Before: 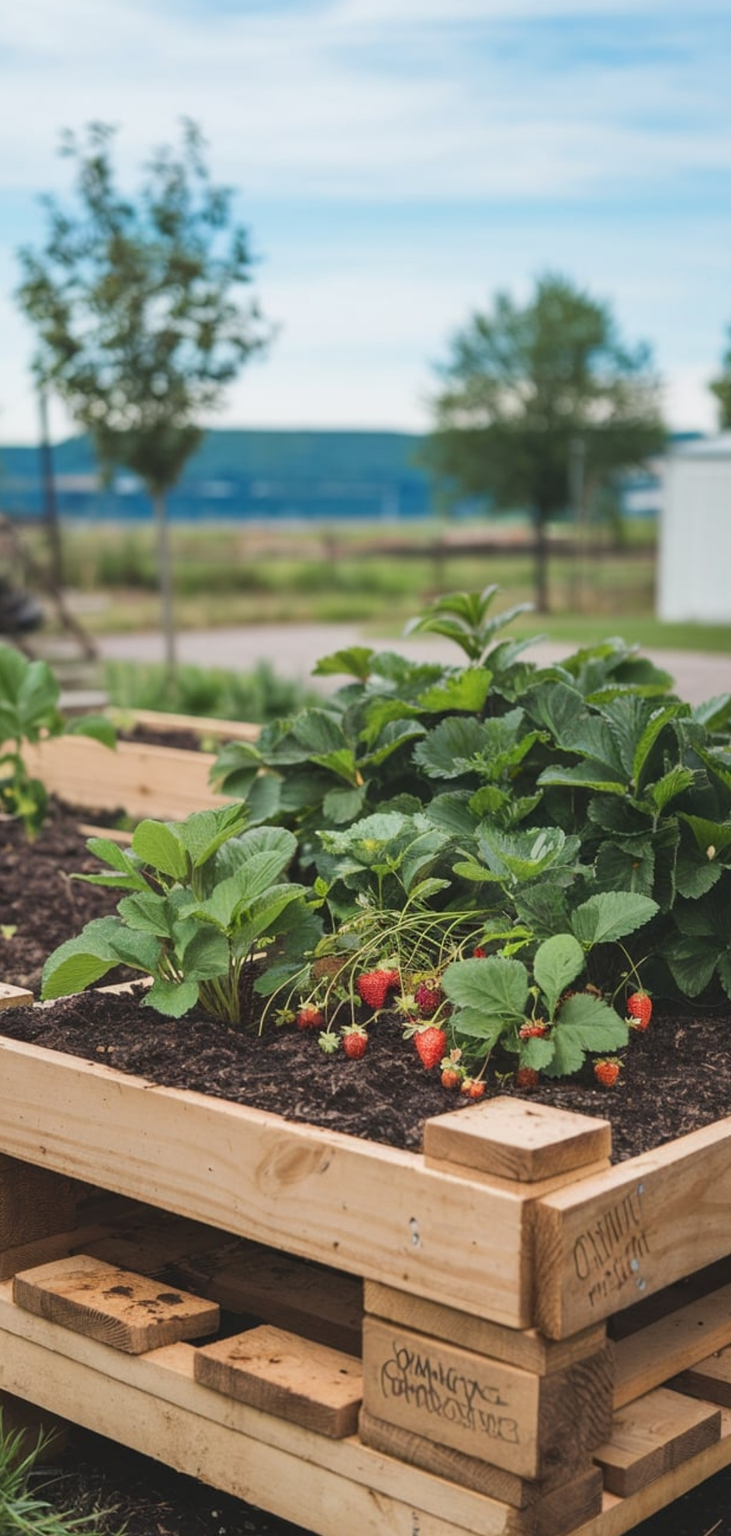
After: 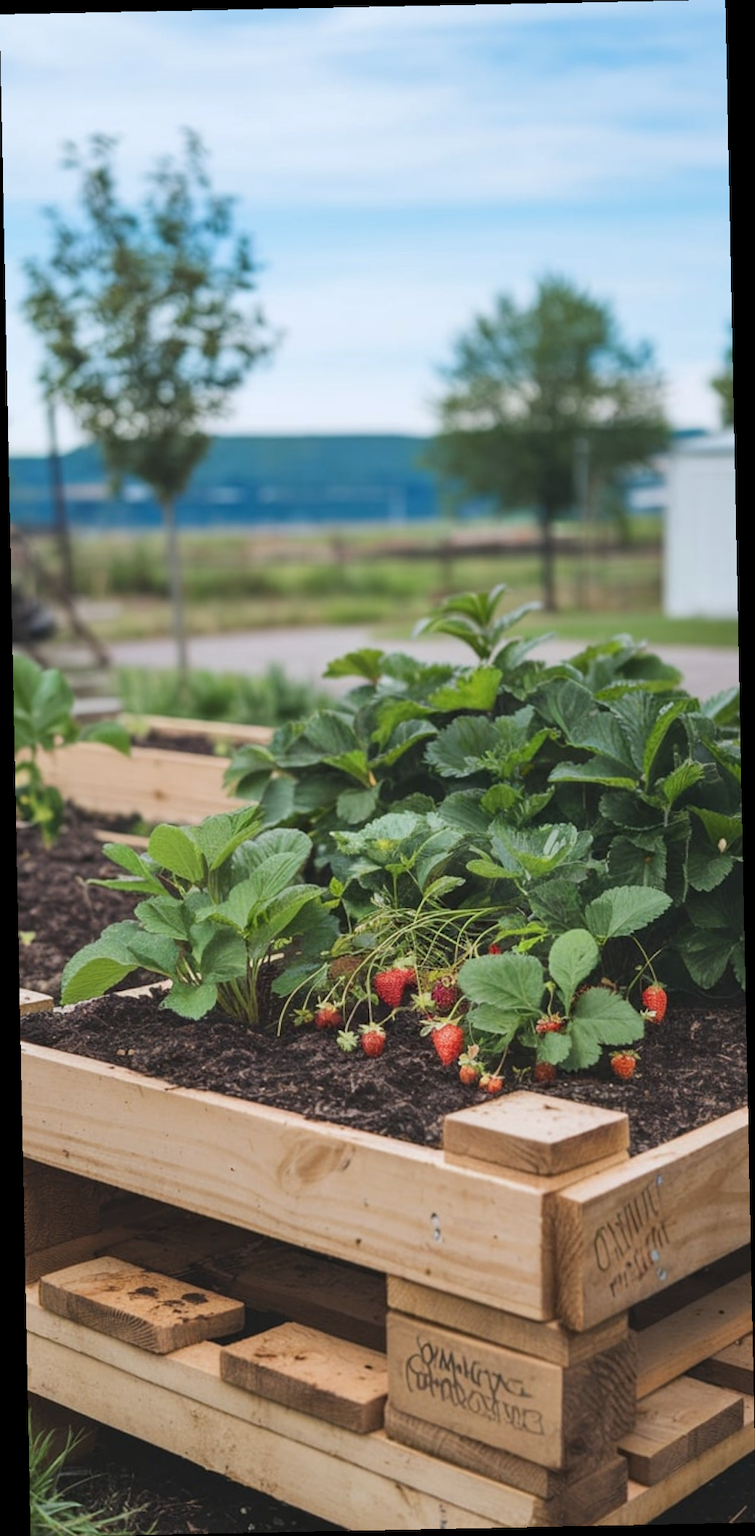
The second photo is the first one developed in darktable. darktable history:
white balance: red 0.974, blue 1.044
rotate and perspective: rotation -1.17°, automatic cropping off
